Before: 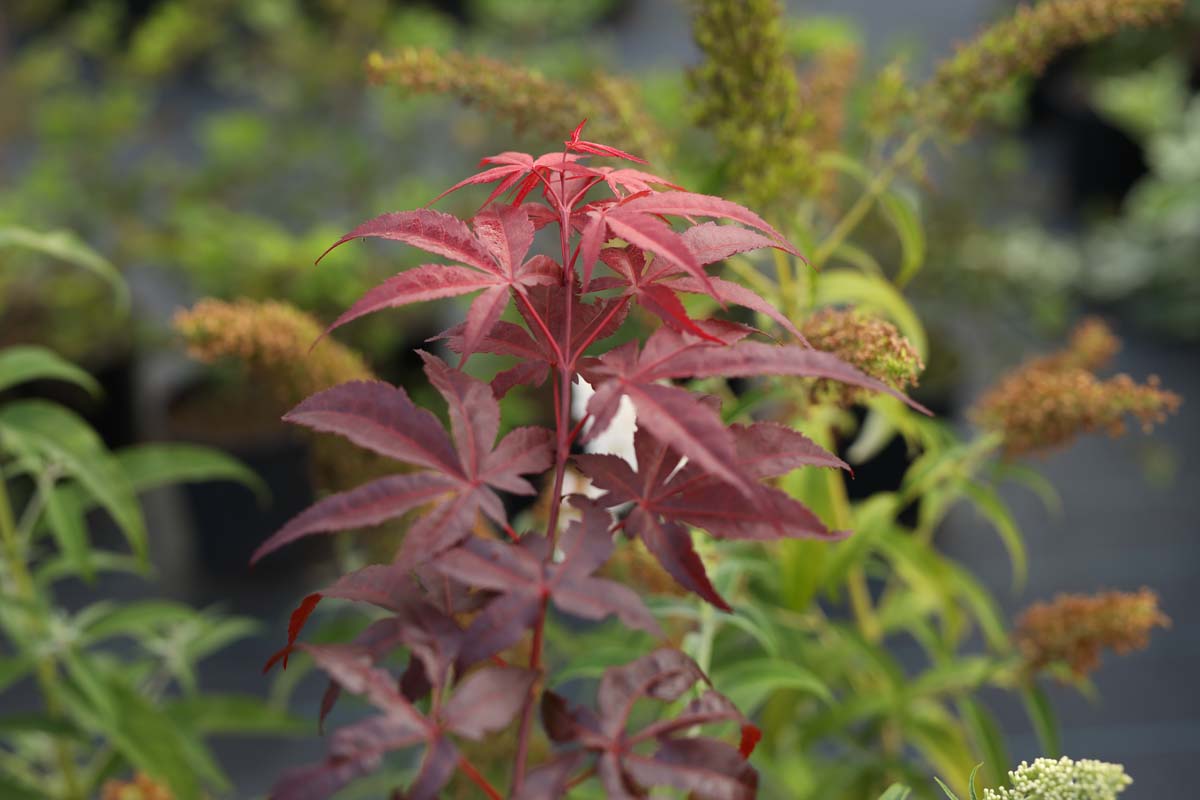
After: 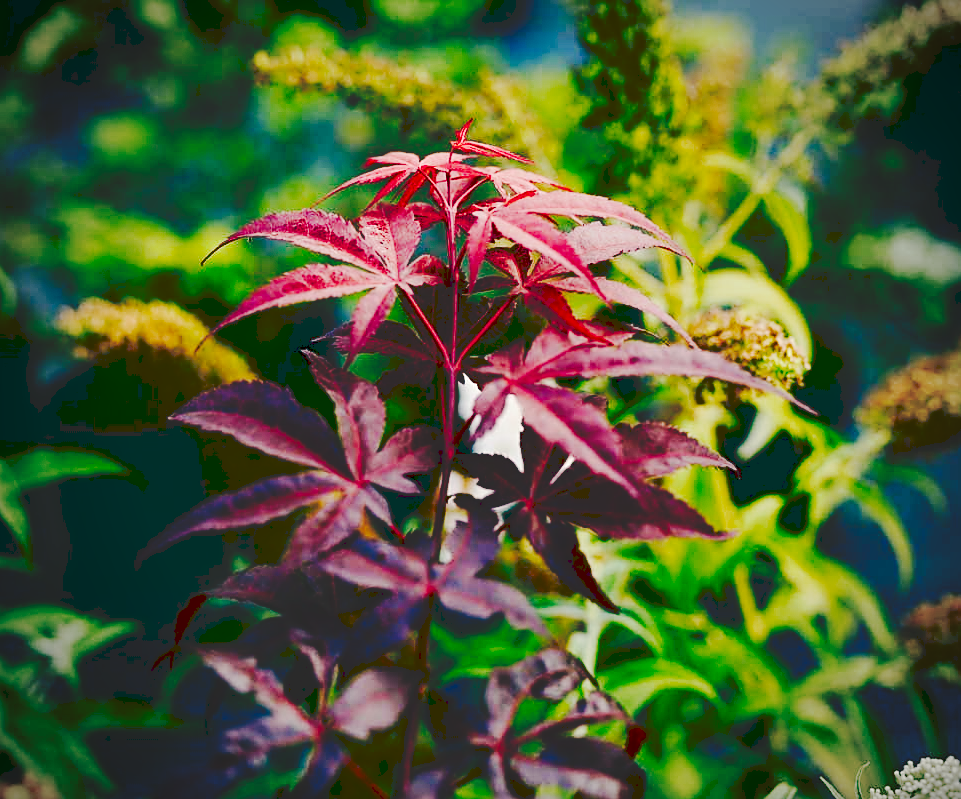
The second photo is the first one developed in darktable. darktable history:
crop and rotate: left 9.557%, right 10.279%
base curve: curves: ch0 [(0, 0) (0.036, 0.025) (0.121, 0.166) (0.206, 0.329) (0.605, 0.79) (1, 1)], preserve colors none
color balance rgb: shadows lift › luminance -28.598%, shadows lift › chroma 10.237%, shadows lift › hue 227.96°, global offset › hue 168.5°, perceptual saturation grading › global saturation 0.512%, perceptual saturation grading › highlights -19.872%, perceptual saturation grading › shadows 19.2%, global vibrance 14.29%
sharpen: on, module defaults
tone curve: curves: ch0 [(0, 0) (0.003, 0.169) (0.011, 0.169) (0.025, 0.169) (0.044, 0.173) (0.069, 0.178) (0.1, 0.183) (0.136, 0.185) (0.177, 0.197) (0.224, 0.227) (0.277, 0.292) (0.335, 0.391) (0.399, 0.491) (0.468, 0.592) (0.543, 0.672) (0.623, 0.734) (0.709, 0.785) (0.801, 0.844) (0.898, 0.893) (1, 1)], preserve colors none
contrast brightness saturation: contrast 0.131, brightness -0.239, saturation 0.143
vignetting: fall-off start 73.89%, unbound false
